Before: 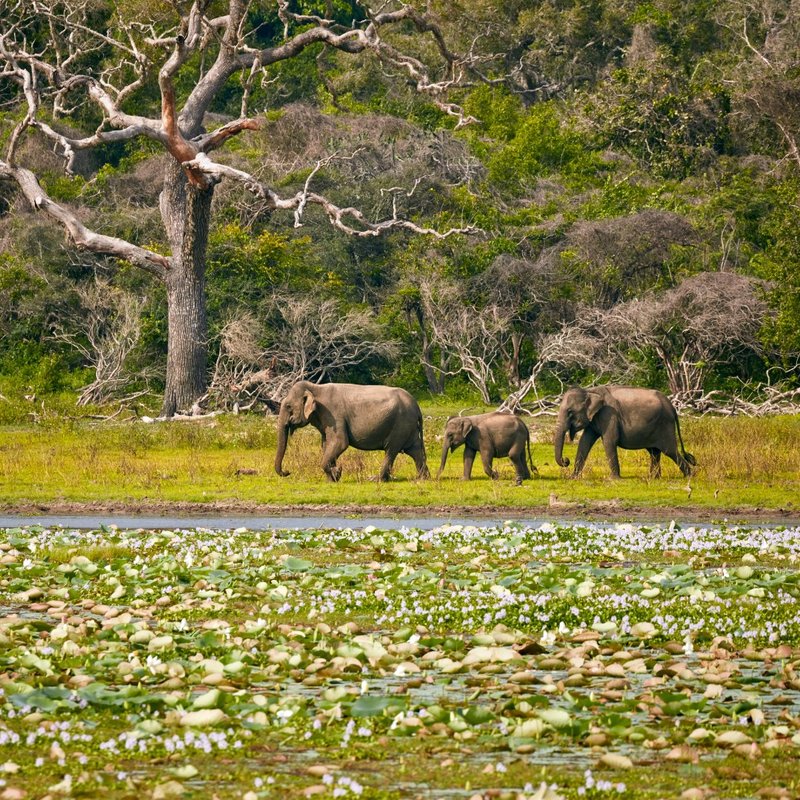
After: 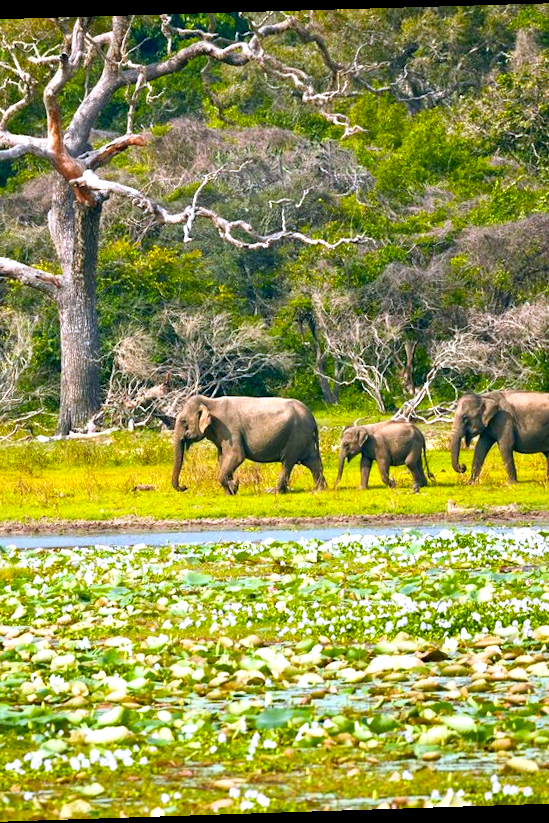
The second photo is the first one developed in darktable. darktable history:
color balance rgb: perceptual saturation grading › global saturation 30%, global vibrance 20%
crop and rotate: left 14.385%, right 18.948%
rotate and perspective: rotation -1.77°, lens shift (horizontal) 0.004, automatic cropping off
exposure: exposure 0.6 EV, compensate highlight preservation false
shadows and highlights: shadows 0, highlights 40
color calibration: x 0.37, y 0.377, temperature 4289.93 K
